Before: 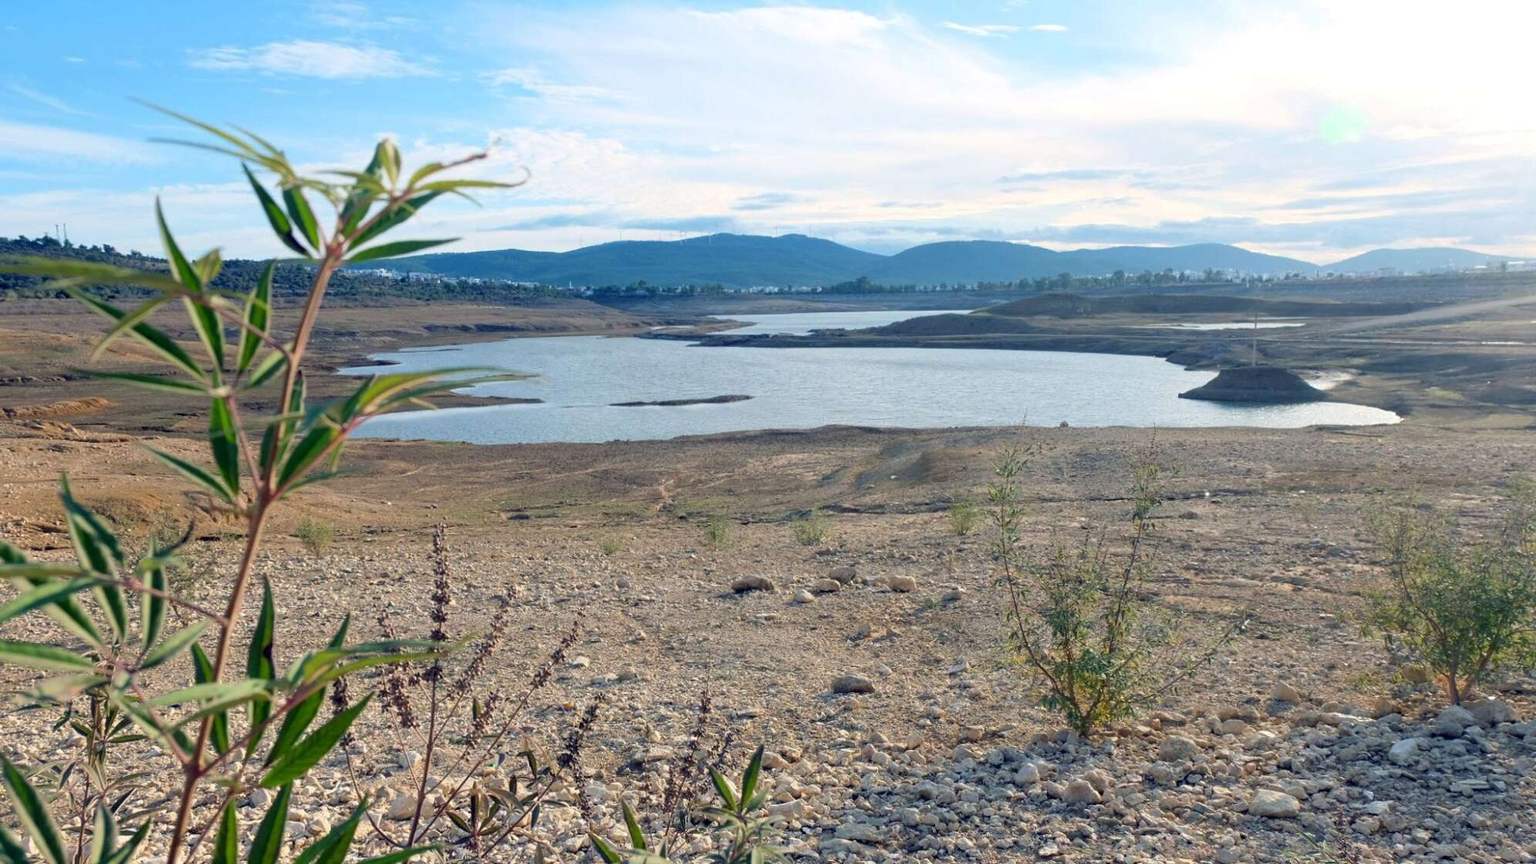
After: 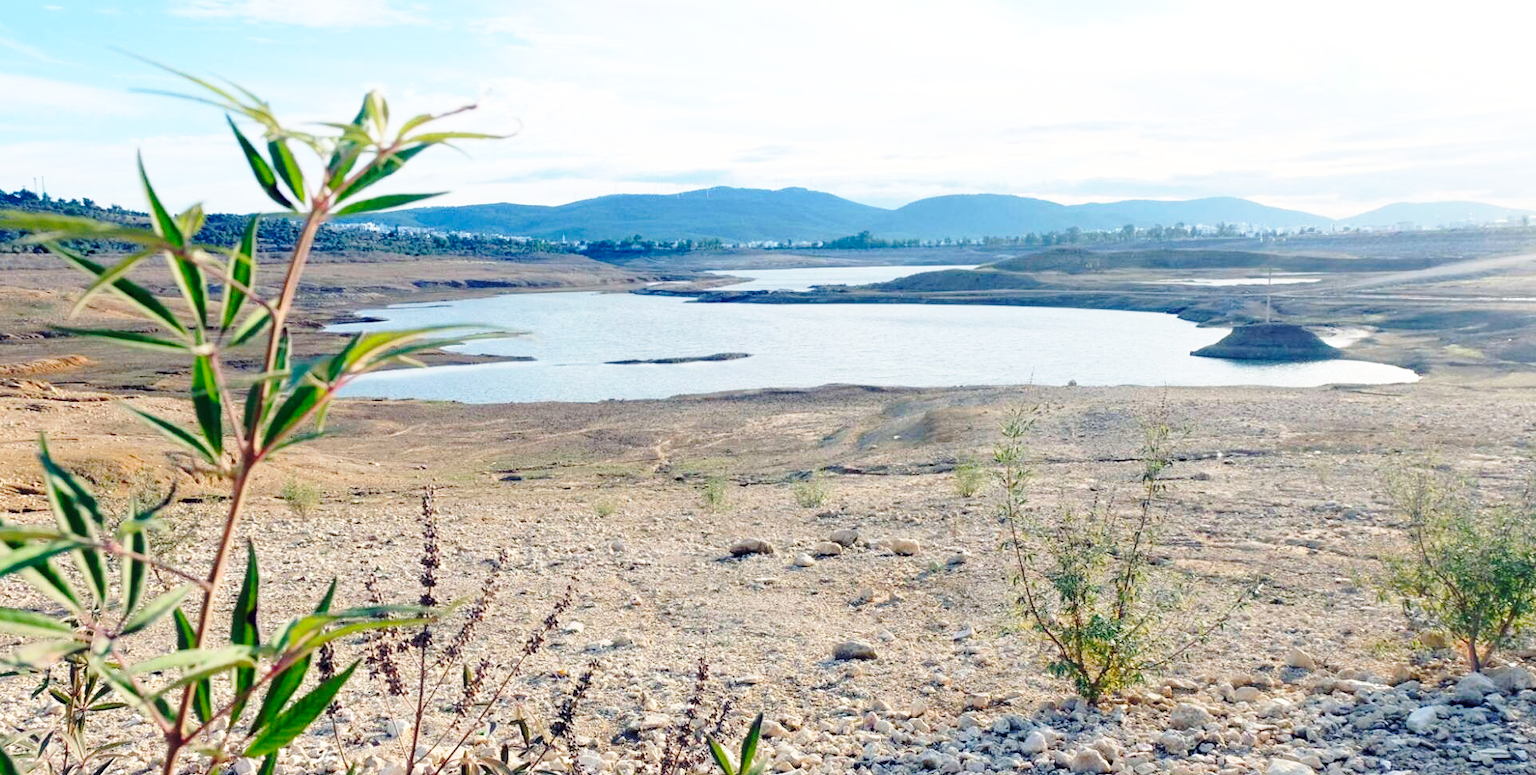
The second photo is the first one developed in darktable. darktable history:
crop: left 1.507%, top 6.147%, right 1.379%, bottom 6.637%
base curve: curves: ch0 [(0, 0) (0.032, 0.037) (0.105, 0.228) (0.435, 0.76) (0.856, 0.983) (1, 1)], preserve colors none
